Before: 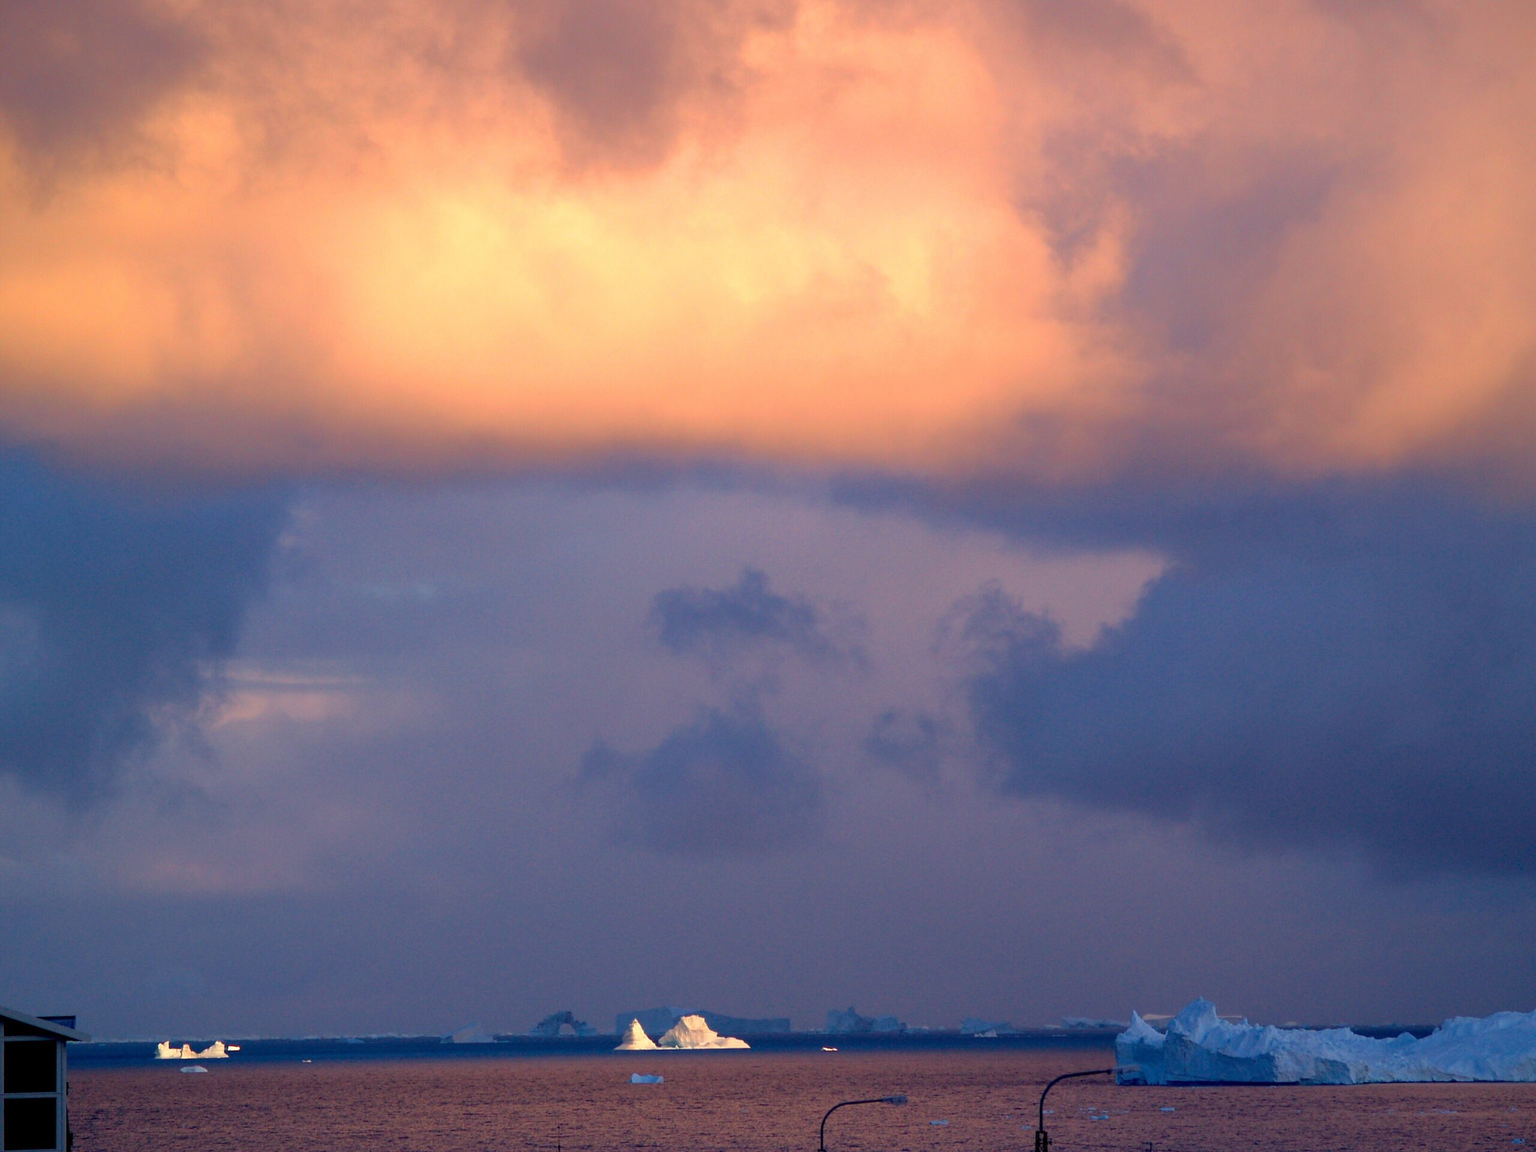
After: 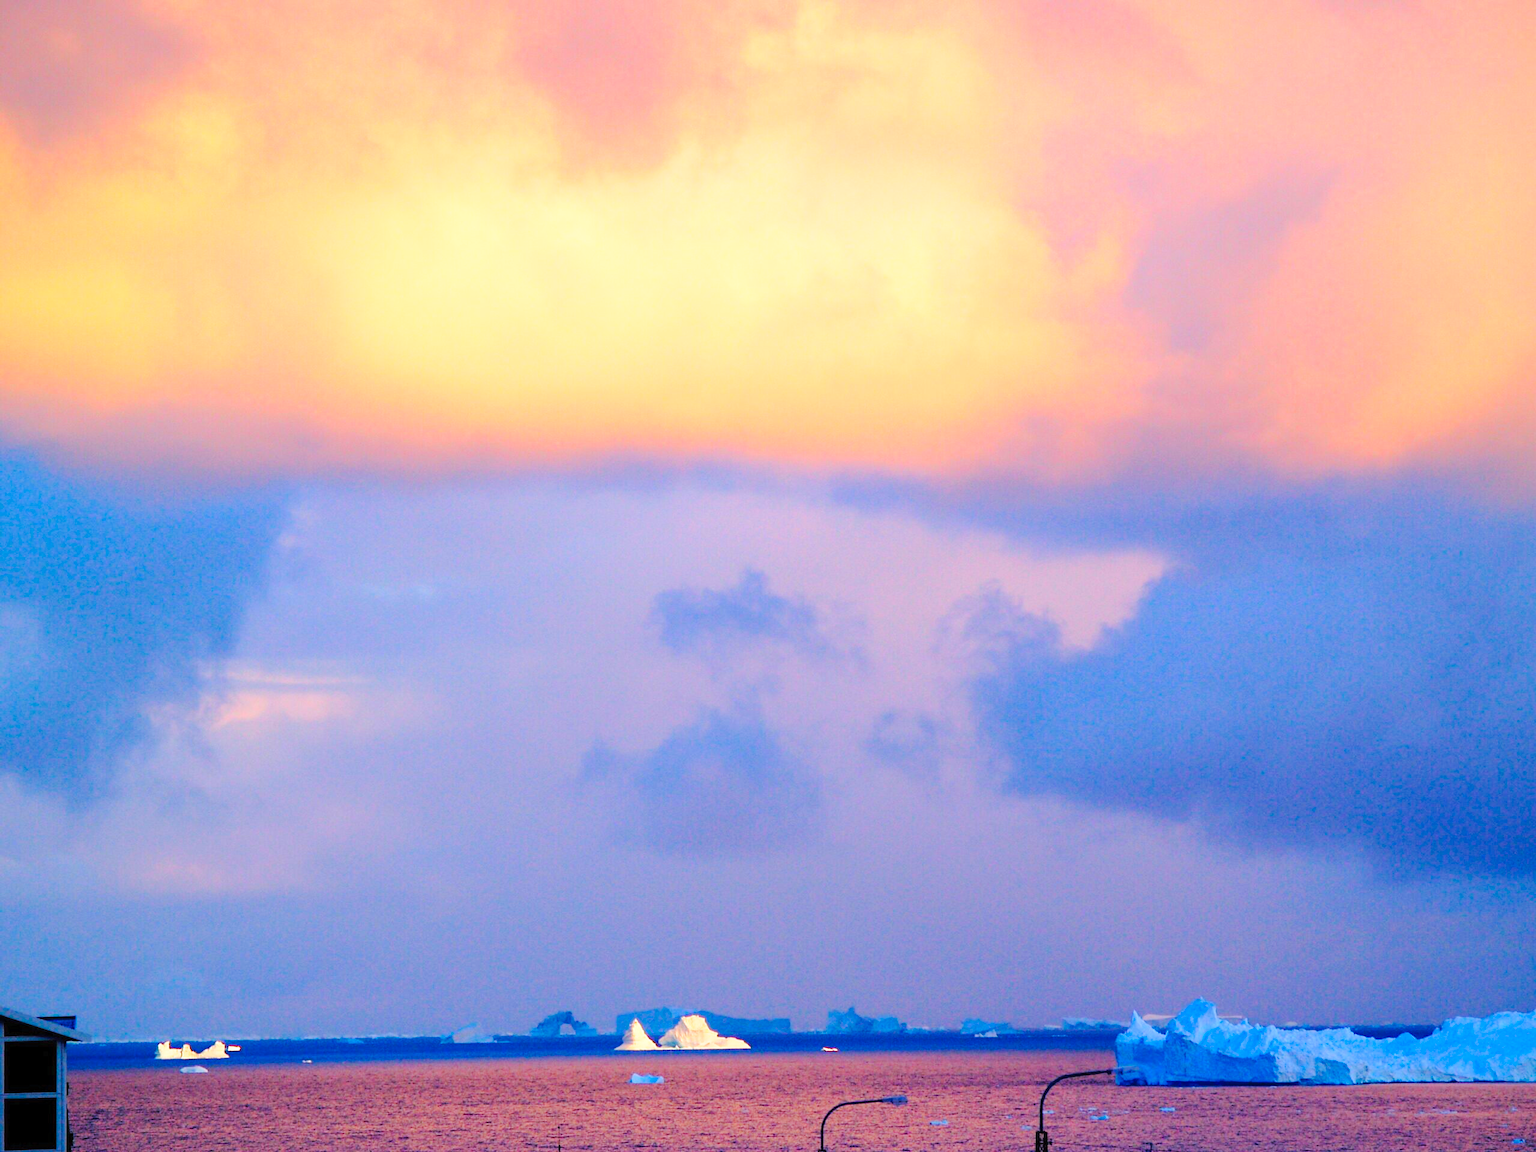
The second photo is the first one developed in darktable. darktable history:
contrast brightness saturation: contrast 0.07, brightness 0.18, saturation 0.4
base curve: curves: ch0 [(0, 0) (0.028, 0.03) (0.121, 0.232) (0.46, 0.748) (0.859, 0.968) (1, 1)], preserve colors none
bloom: size 3%, threshold 100%, strength 0%
